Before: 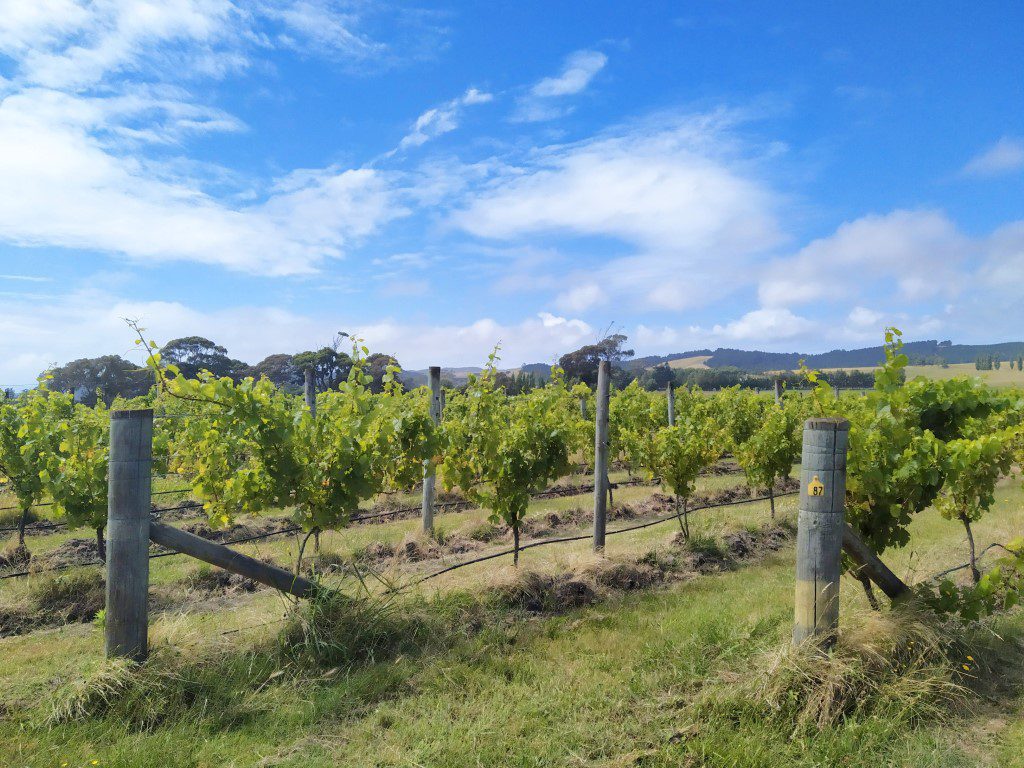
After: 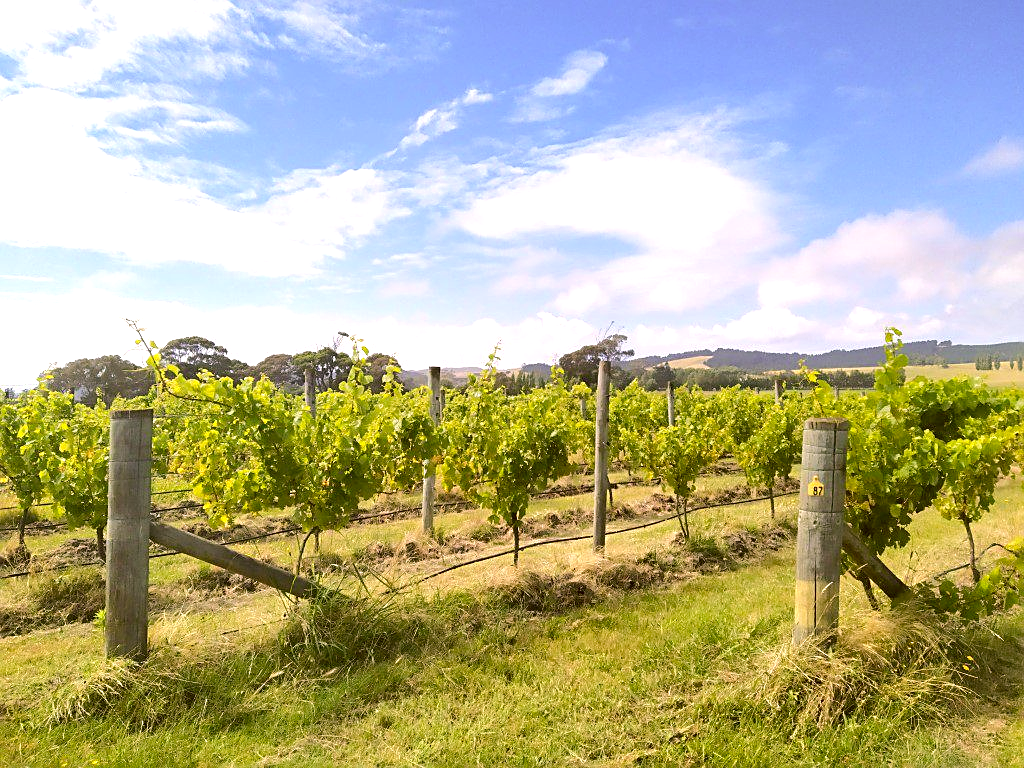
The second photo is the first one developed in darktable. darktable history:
sharpen: on, module defaults
exposure: black level correction 0, exposure 0.698 EV, compensate highlight preservation false
color correction: highlights a* 8.98, highlights b* 15.84, shadows a* -0.542, shadows b* 27.29
local contrast: mode bilateral grid, contrast 99, coarseness 99, detail 90%, midtone range 0.2
